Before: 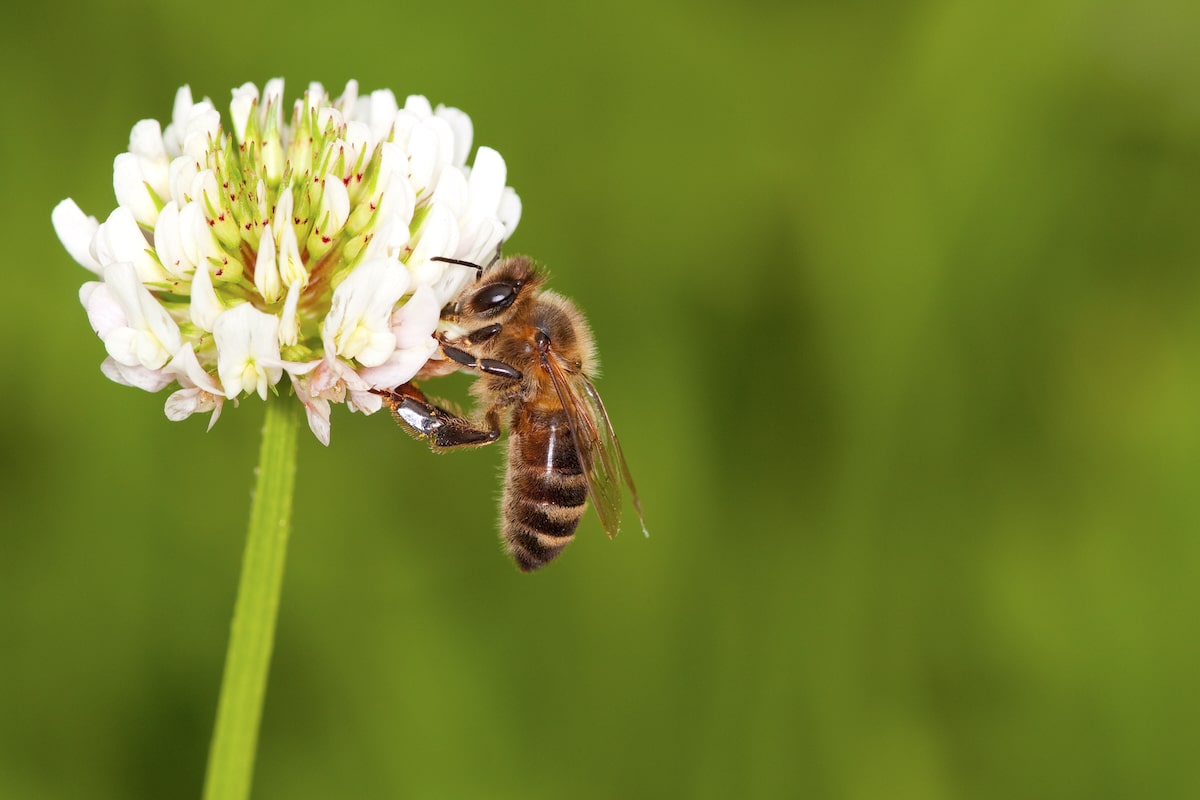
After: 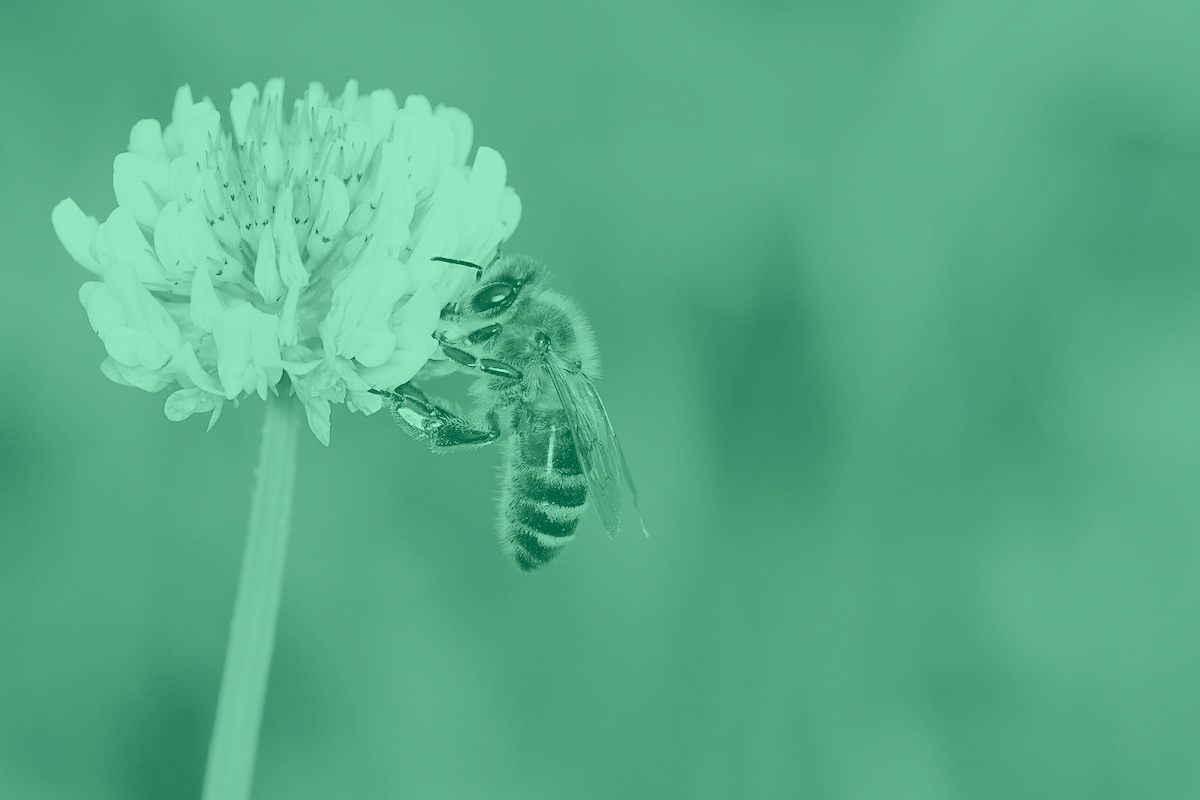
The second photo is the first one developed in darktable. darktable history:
tone curve: curves: ch0 [(0, 0) (0.003, 0.012) (0.011, 0.014) (0.025, 0.019) (0.044, 0.028) (0.069, 0.039) (0.1, 0.056) (0.136, 0.093) (0.177, 0.147) (0.224, 0.214) (0.277, 0.29) (0.335, 0.381) (0.399, 0.476) (0.468, 0.557) (0.543, 0.635) (0.623, 0.697) (0.709, 0.764) (0.801, 0.831) (0.898, 0.917) (1, 1)], preserve colors none
sharpen: radius 1.864, amount 0.398, threshold 1.271
colorize: hue 147.6°, saturation 65%, lightness 21.64%
